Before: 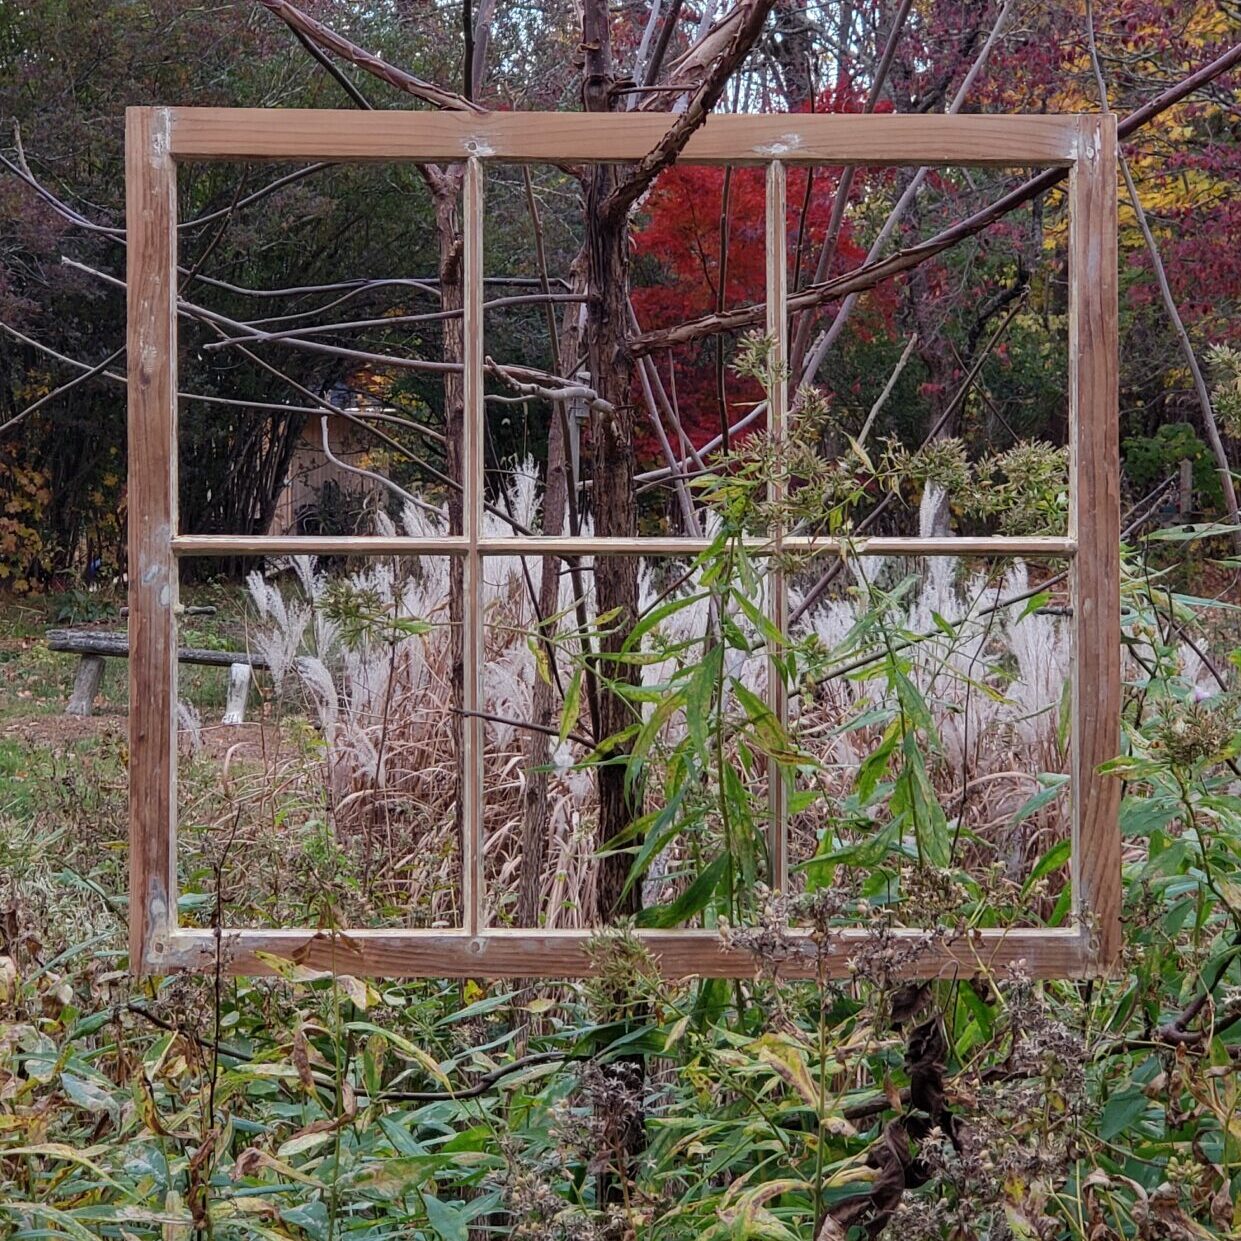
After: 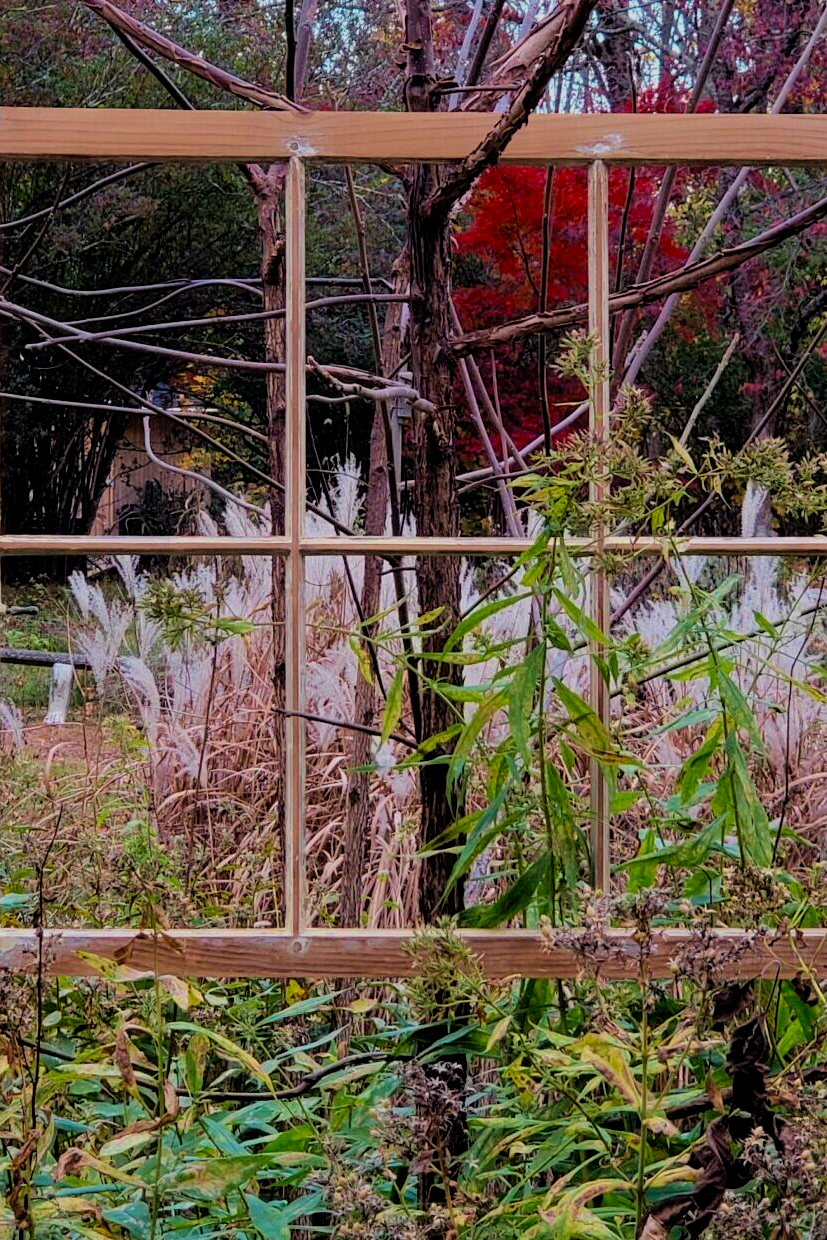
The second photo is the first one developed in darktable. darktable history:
crop and rotate: left 14.385%, right 18.948%
velvia: strength 45%
filmic rgb: black relative exposure -7.6 EV, white relative exposure 4.64 EV, threshold 3 EV, target black luminance 0%, hardness 3.55, latitude 50.51%, contrast 1.033, highlights saturation mix 10%, shadows ↔ highlights balance -0.198%, color science v4 (2020), enable highlight reconstruction true
